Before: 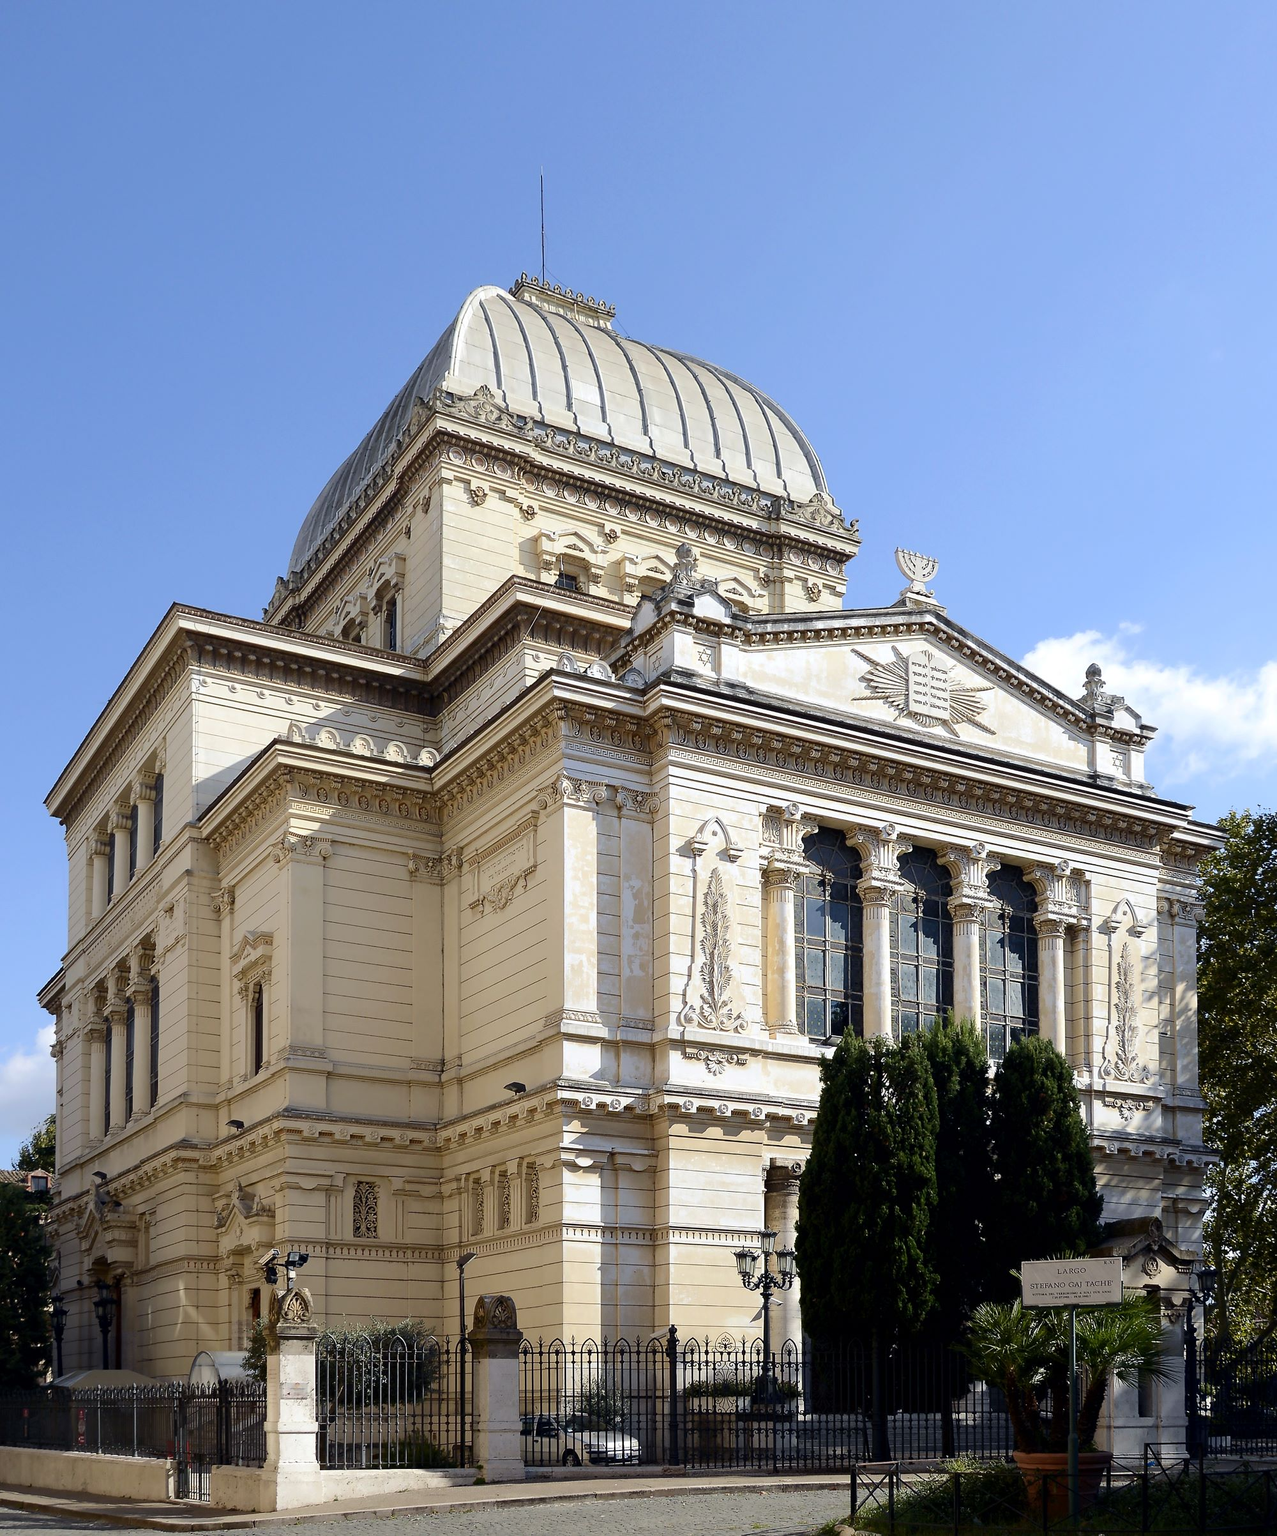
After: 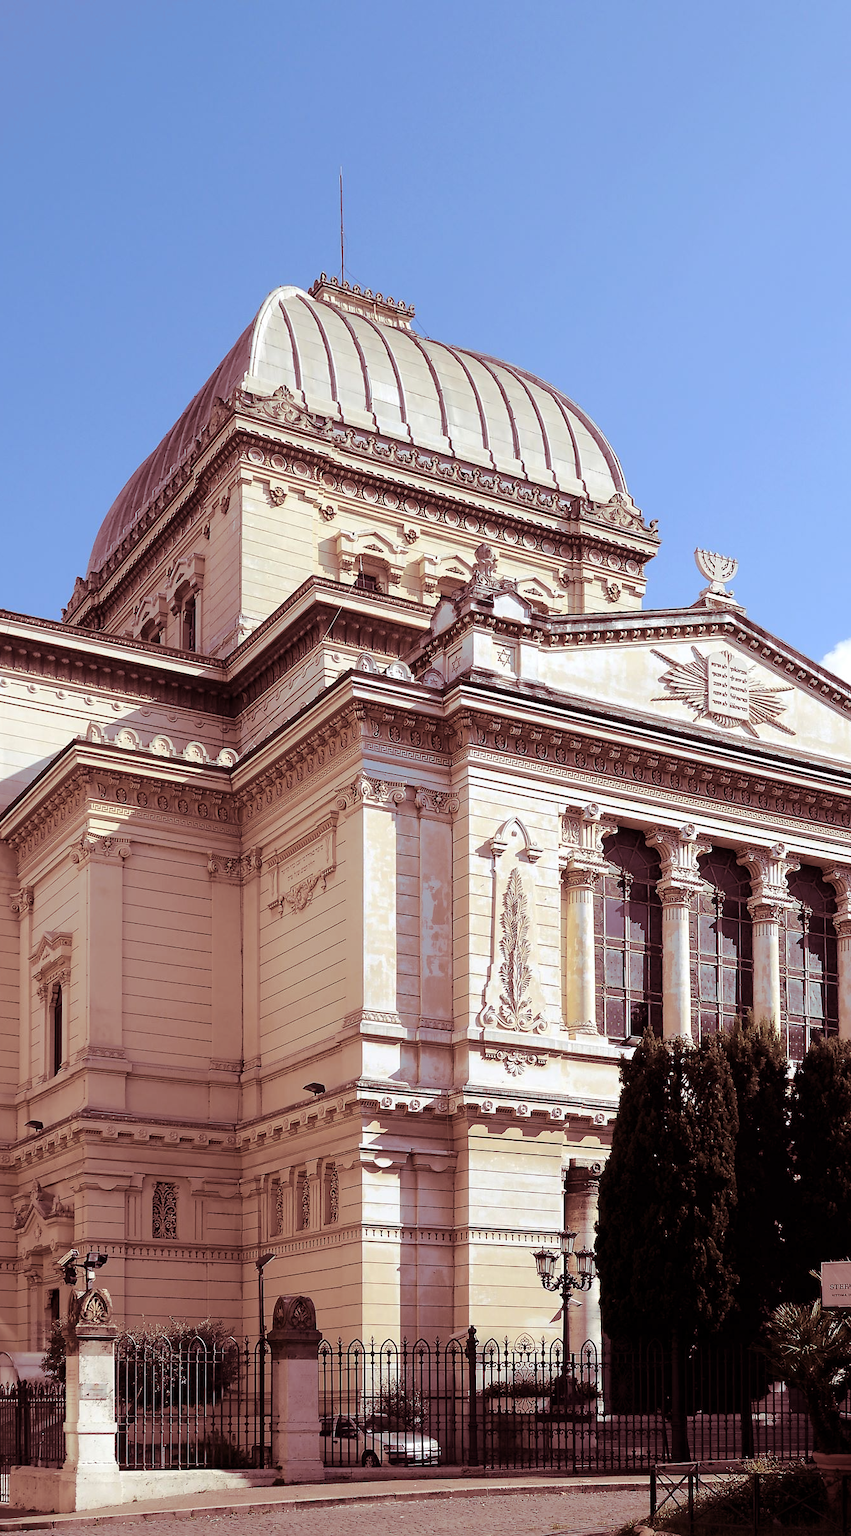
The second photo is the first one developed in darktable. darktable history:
split-toning: highlights › hue 187.2°, highlights › saturation 0.83, balance -68.05, compress 56.43%
crop and rotate: left 15.754%, right 17.579%
